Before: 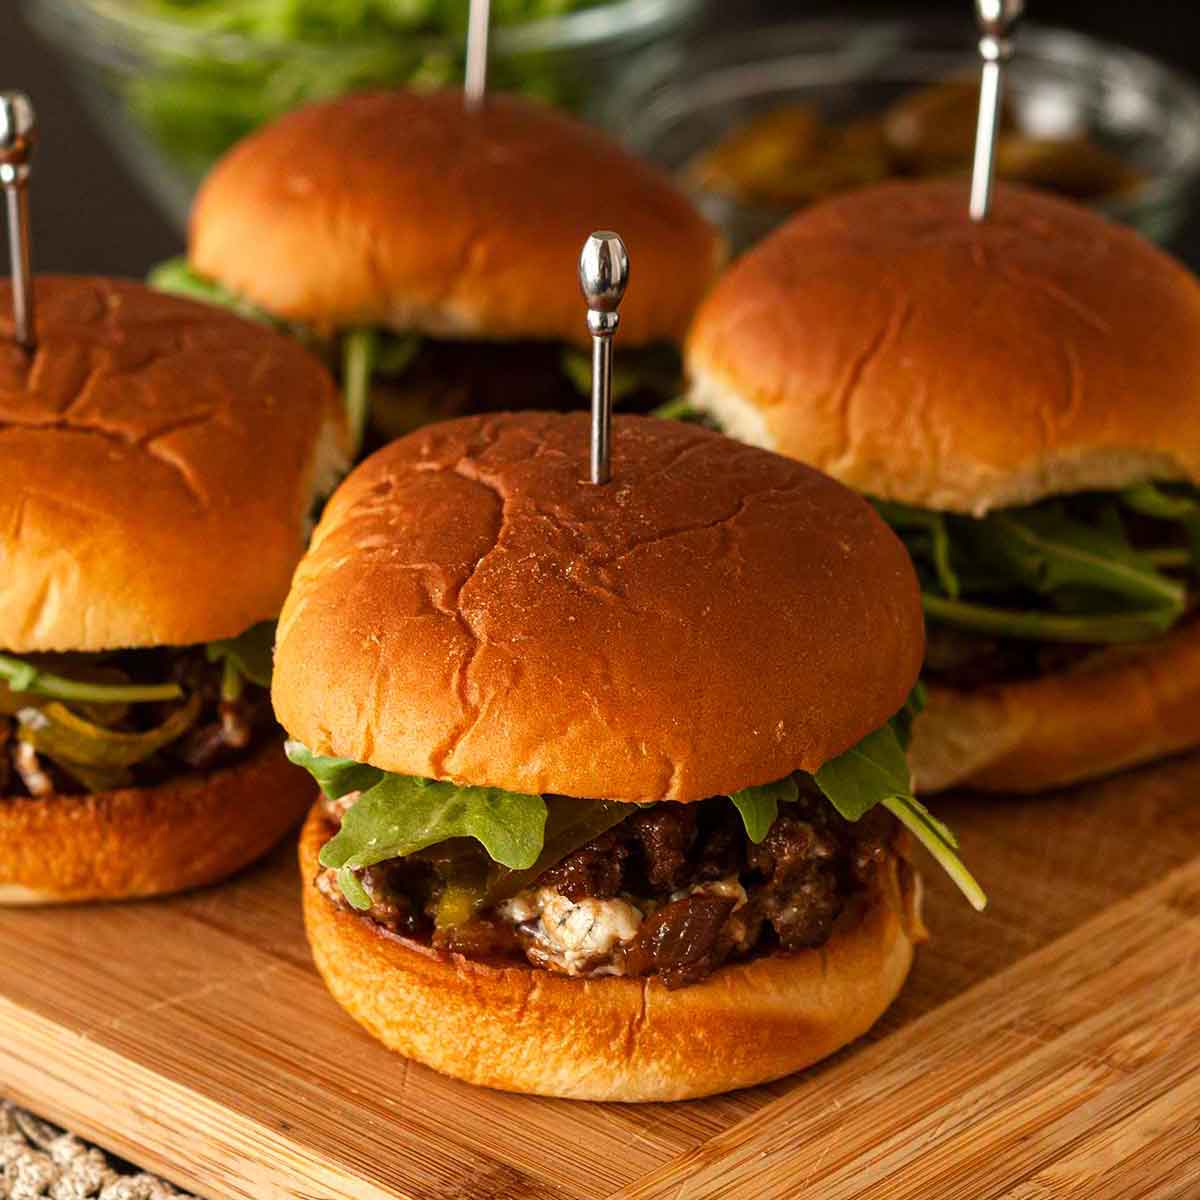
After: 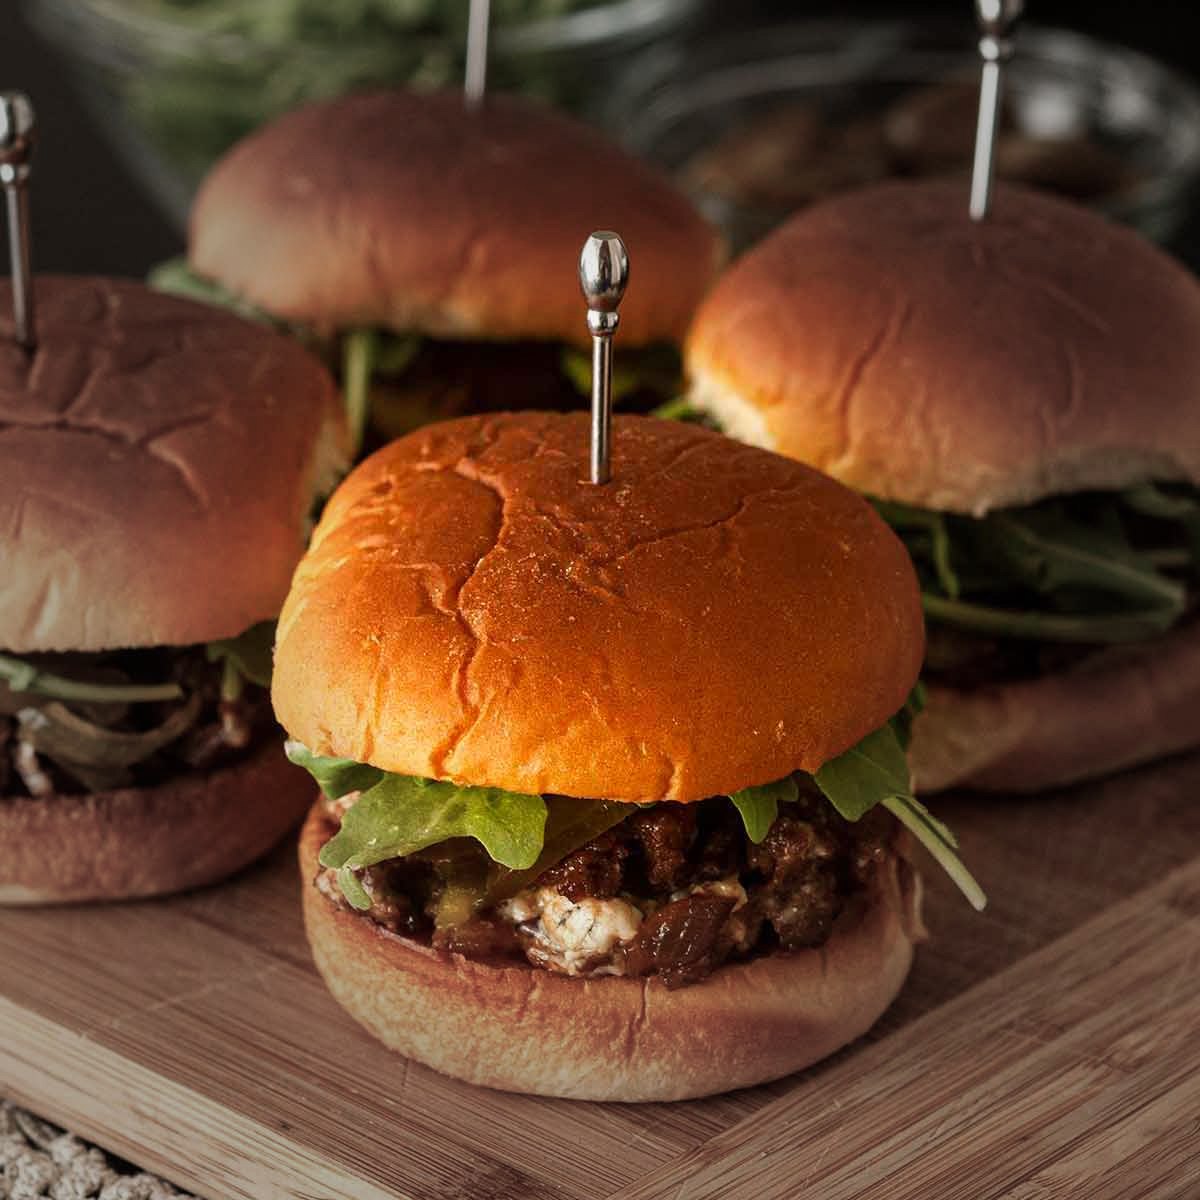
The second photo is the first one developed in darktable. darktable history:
vignetting: fall-off start 40.62%, fall-off radius 41.21%, unbound false
